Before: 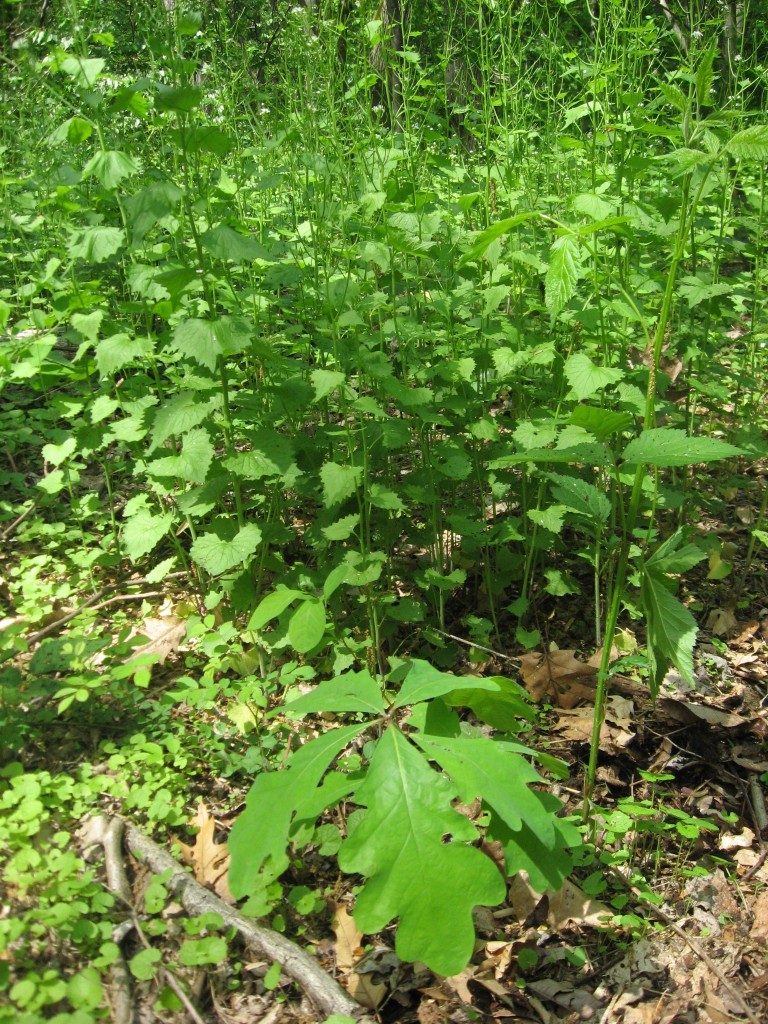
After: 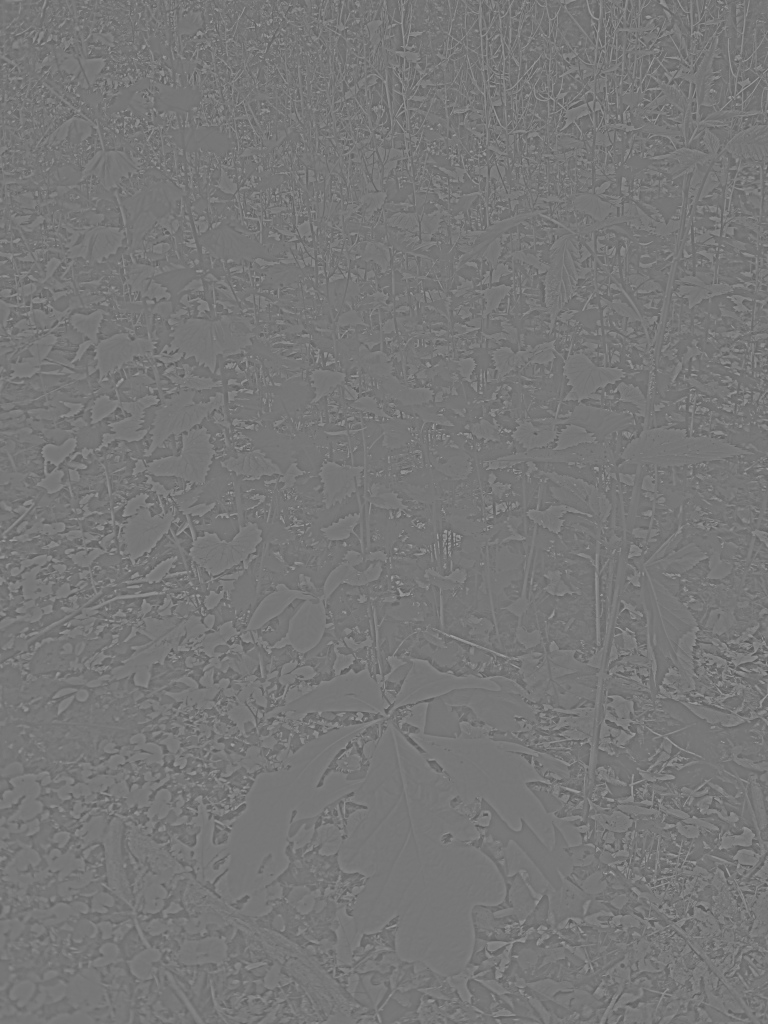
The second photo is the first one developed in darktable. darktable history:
highpass: sharpness 5.84%, contrast boost 8.44%
color correction: saturation 1.32
